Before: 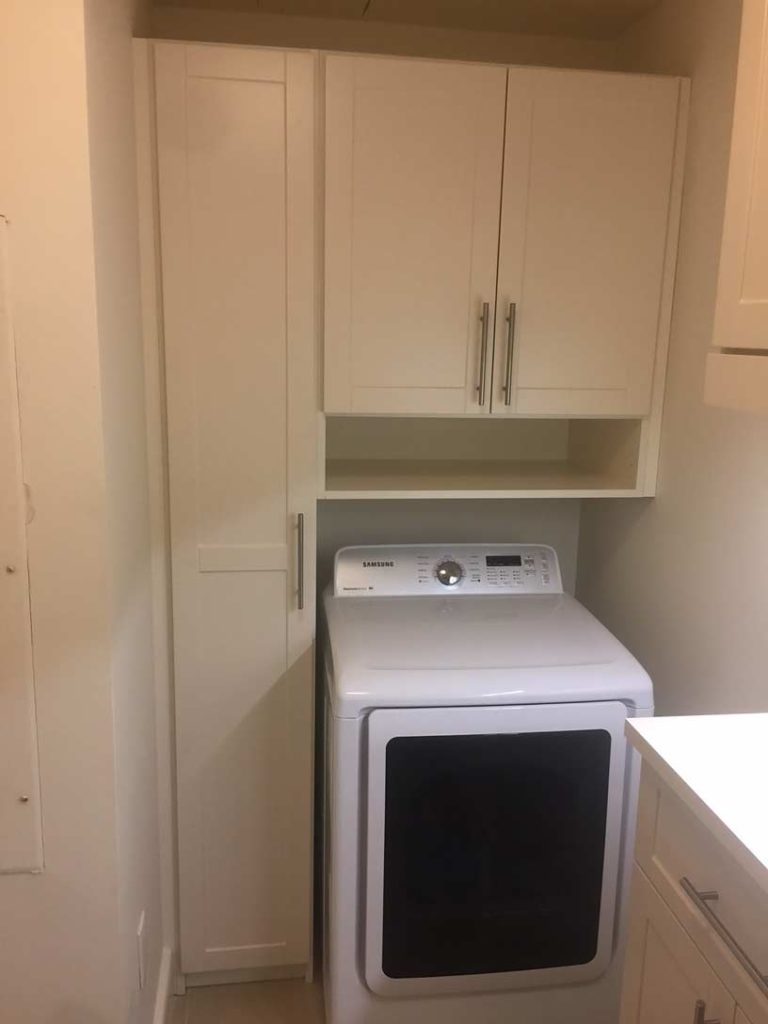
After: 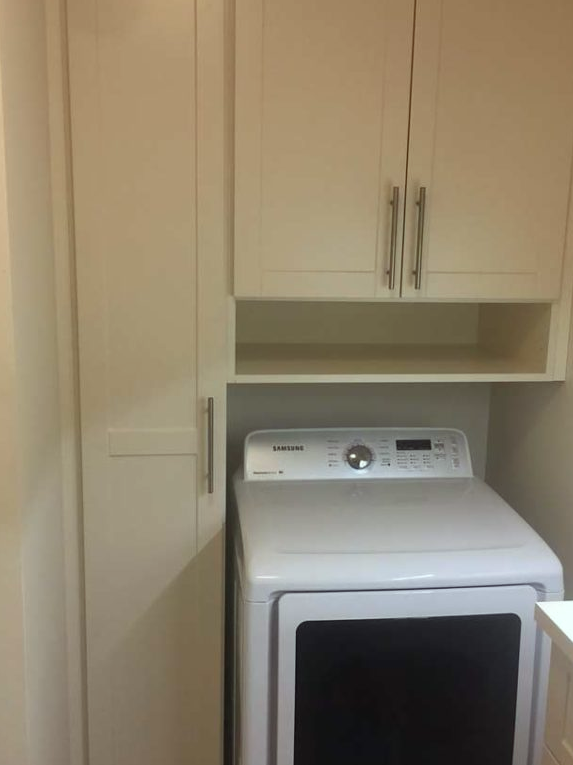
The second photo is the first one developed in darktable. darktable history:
crop and rotate: left 11.831%, top 11.346%, right 13.429%, bottom 13.899%
white balance: emerald 1
color correction: highlights a* -6.69, highlights b* 0.49
